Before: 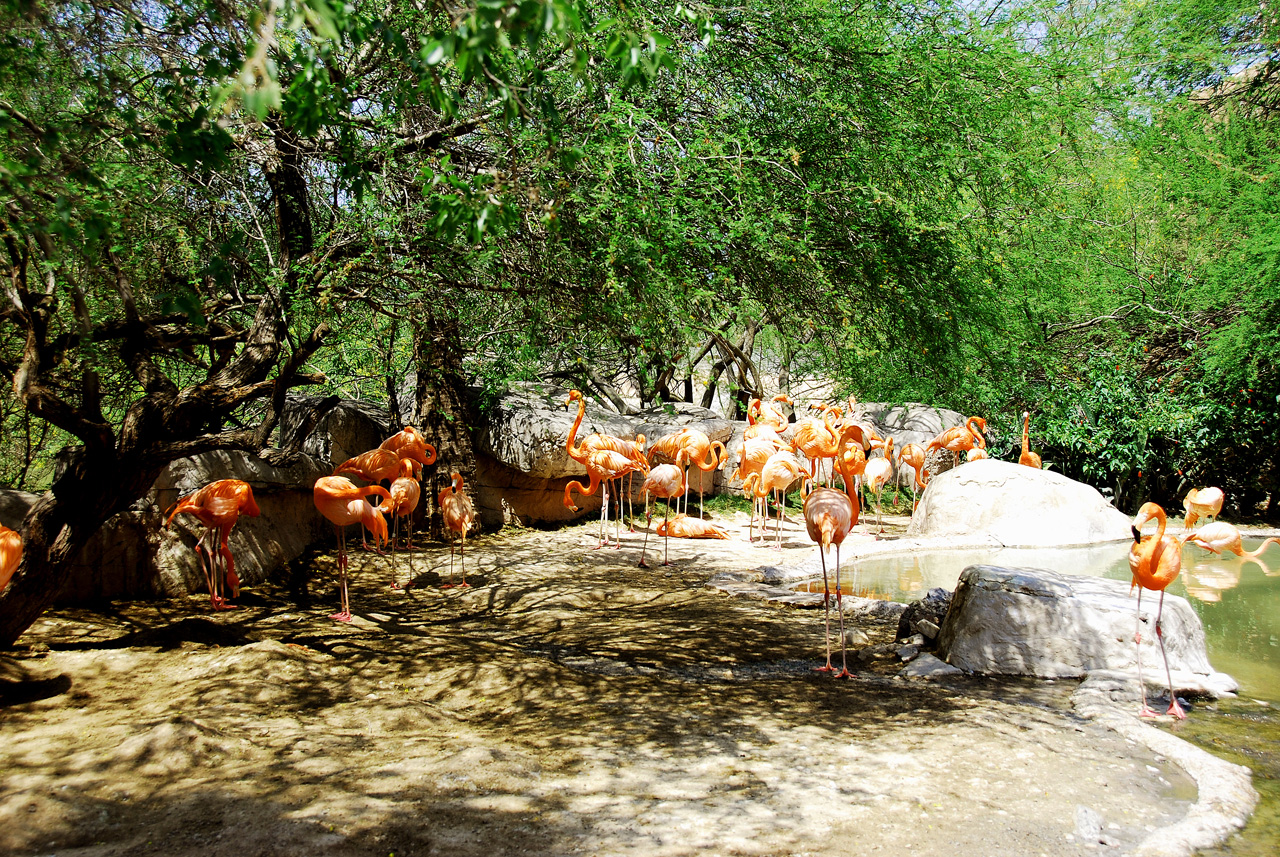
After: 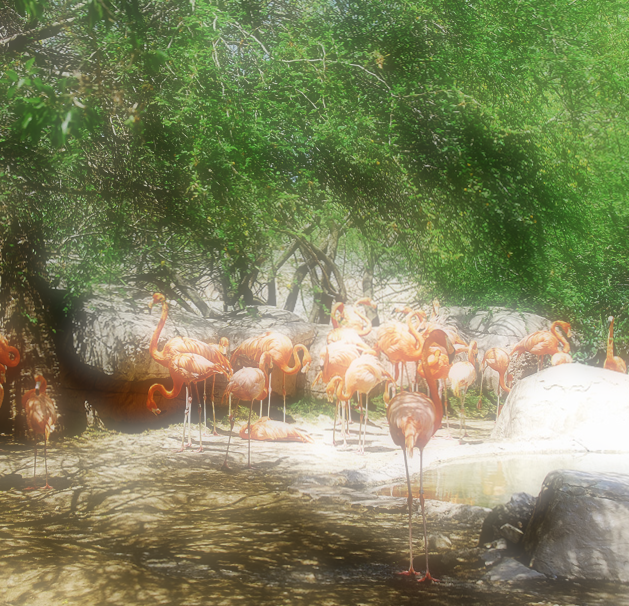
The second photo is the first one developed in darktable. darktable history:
rotate and perspective: rotation 0.192°, lens shift (horizontal) -0.015, crop left 0.005, crop right 0.996, crop top 0.006, crop bottom 0.99
contrast brightness saturation: saturation -0.05
soften: on, module defaults
crop: left 32.075%, top 10.976%, right 18.355%, bottom 17.596%
